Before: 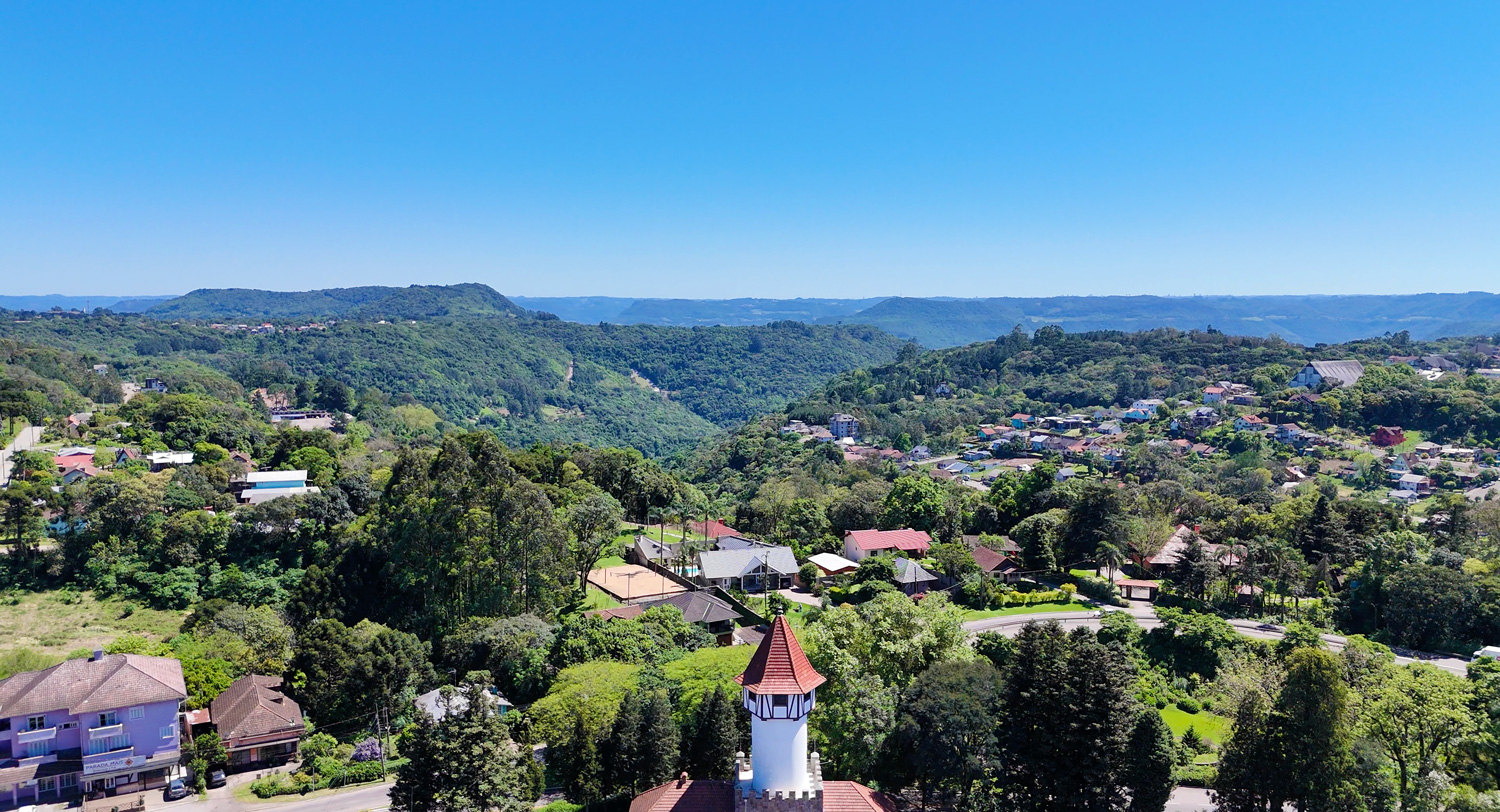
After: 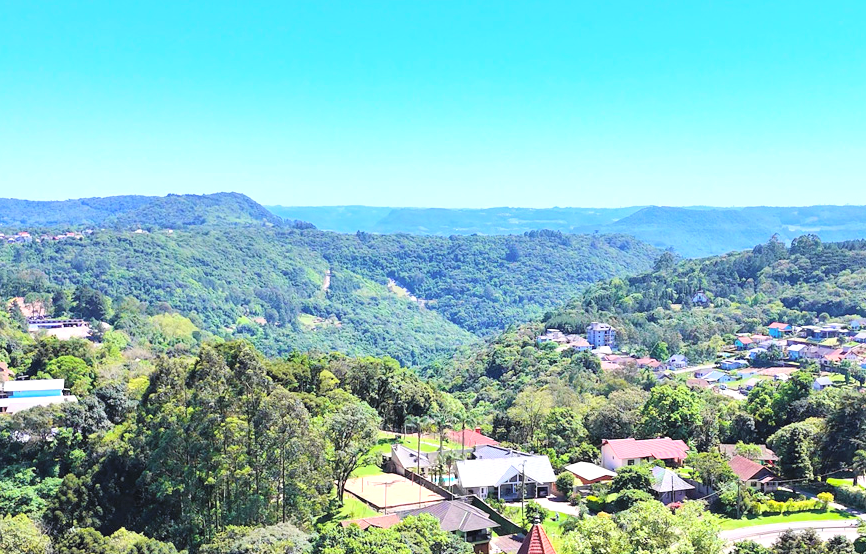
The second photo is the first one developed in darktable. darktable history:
crop: left 16.202%, top 11.208%, right 26.045%, bottom 20.557%
contrast brightness saturation: contrast 0.1, brightness 0.3, saturation 0.14
exposure: black level correction 0, exposure 0.7 EV, compensate exposure bias true, compensate highlight preservation false
